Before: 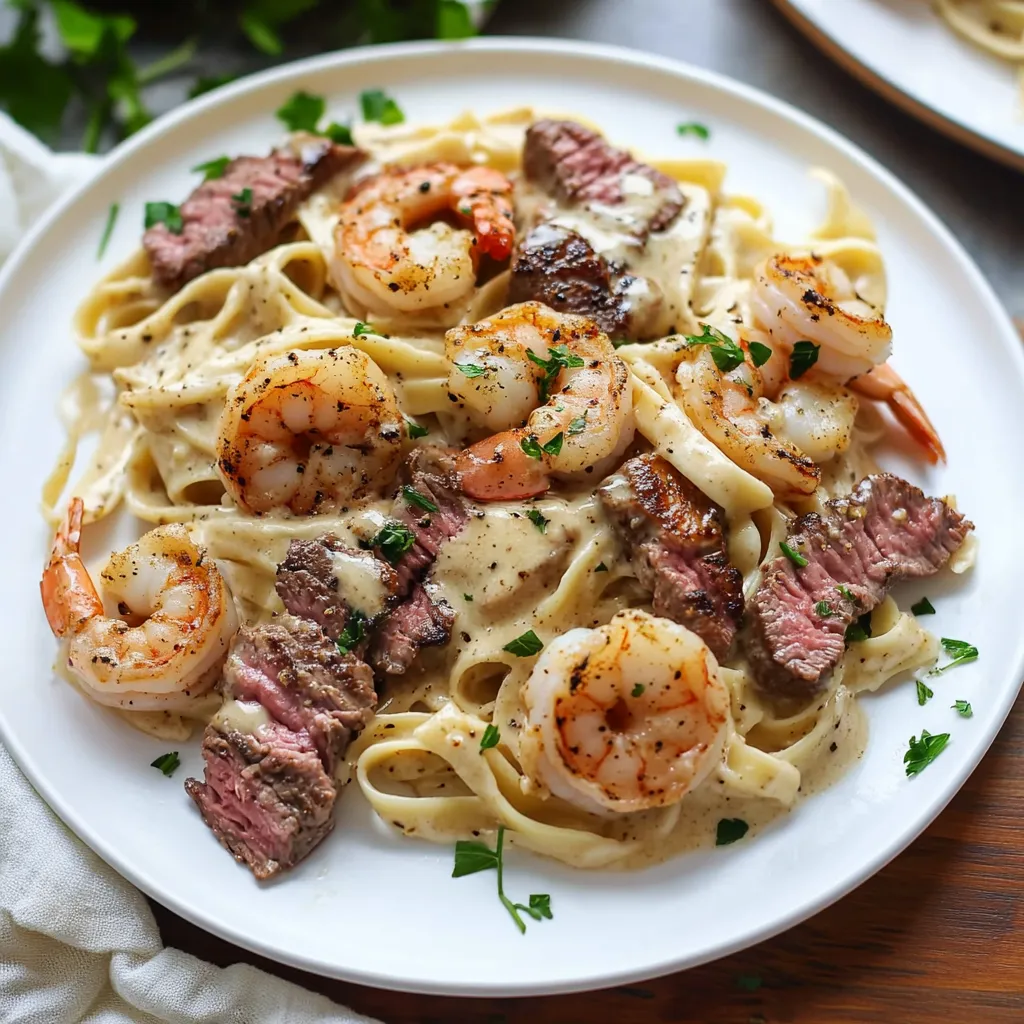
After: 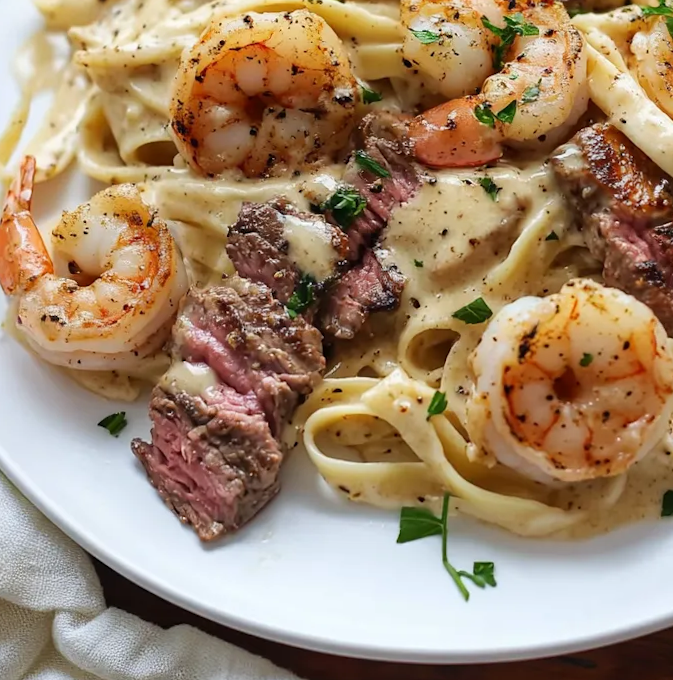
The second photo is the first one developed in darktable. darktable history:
crop and rotate: angle -1.17°, left 3.834%, top 32.211%, right 29.105%
